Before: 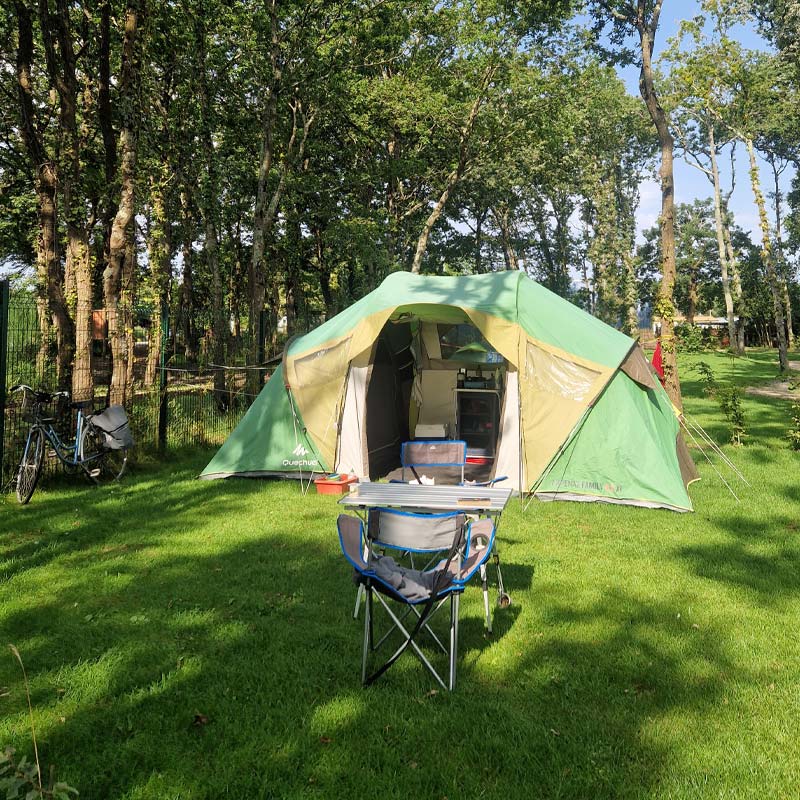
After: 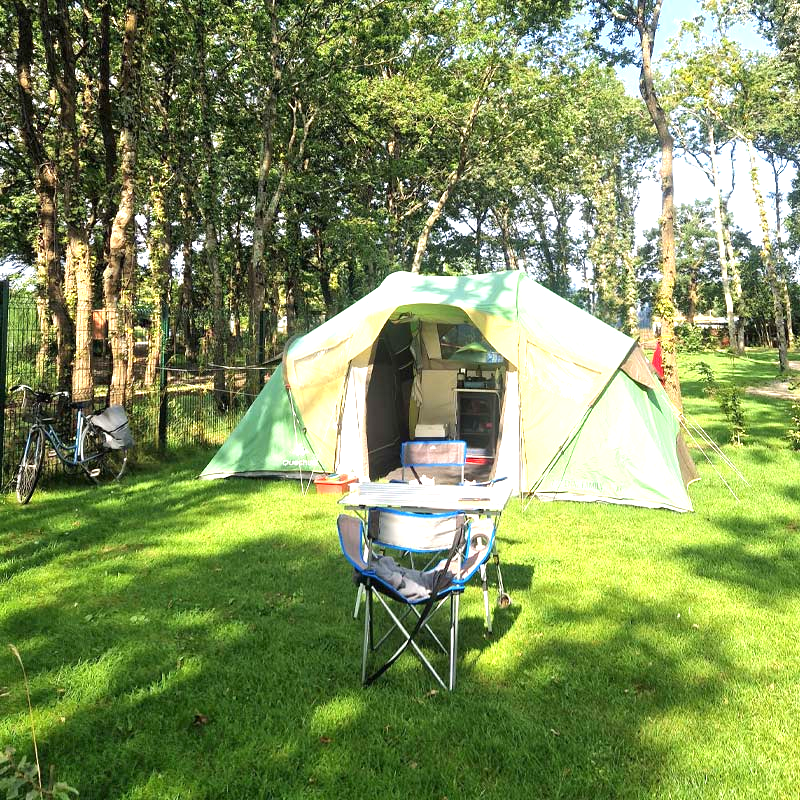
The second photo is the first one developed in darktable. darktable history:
white balance: emerald 1
exposure: black level correction 0, exposure 1.1 EV, compensate highlight preservation false
